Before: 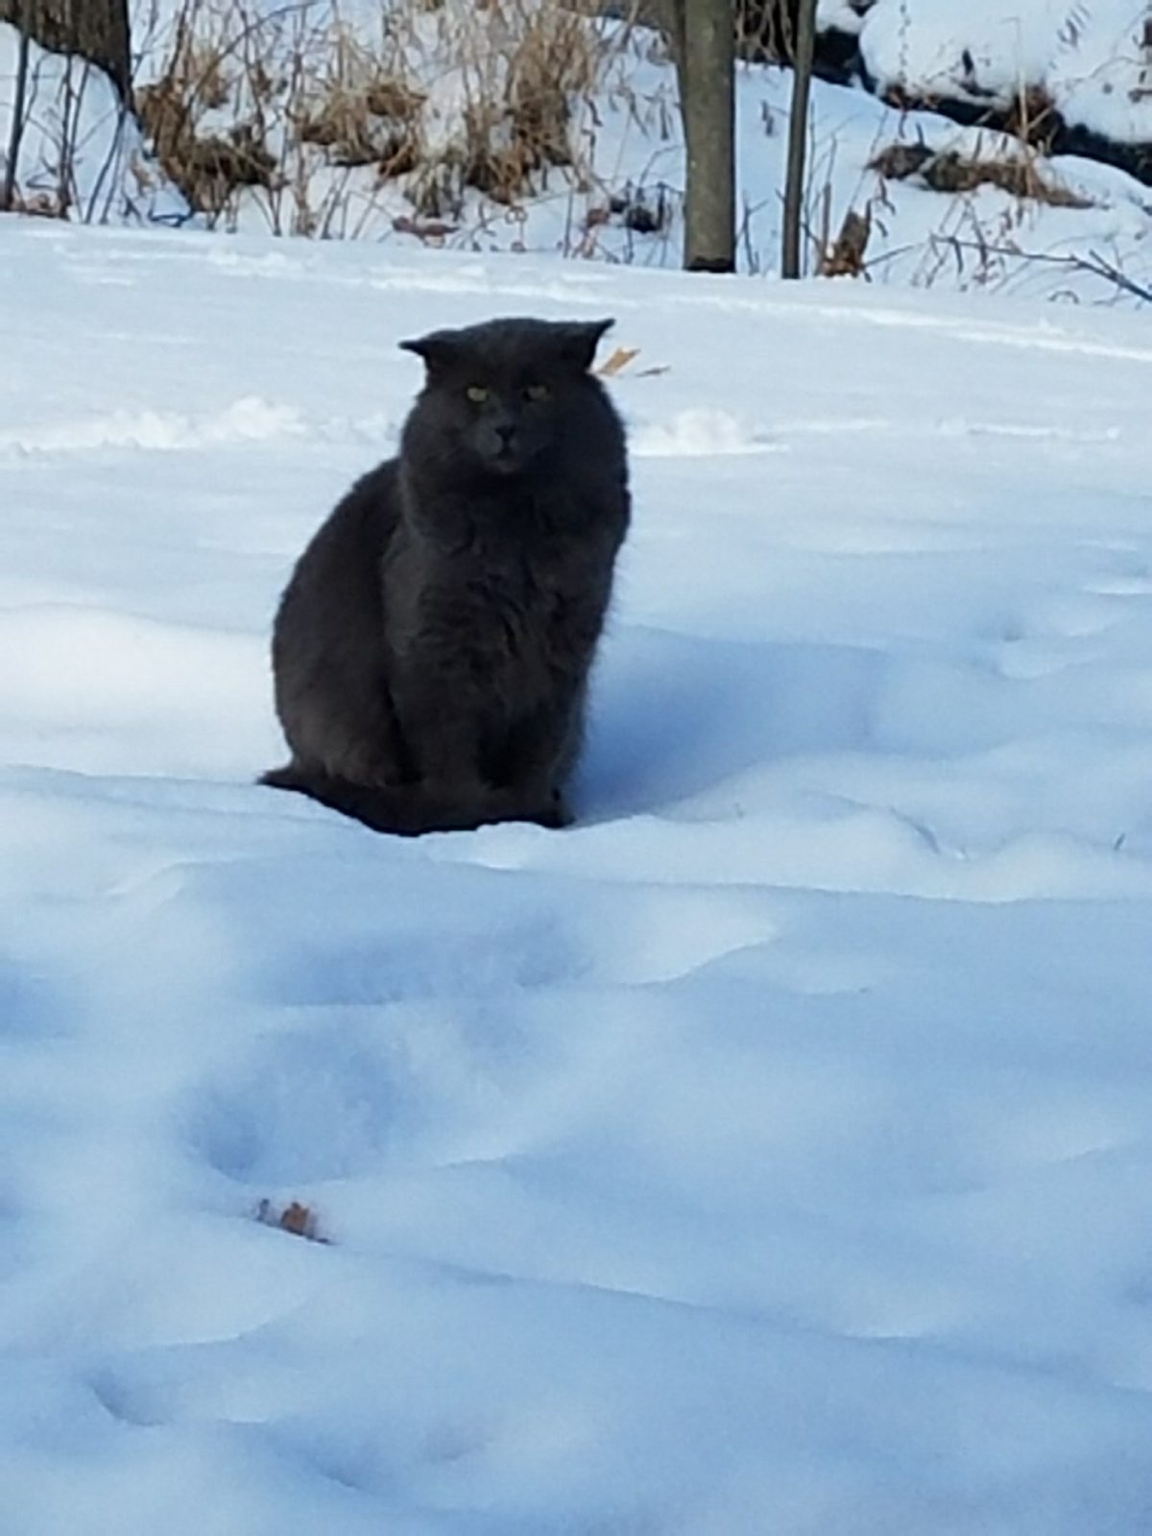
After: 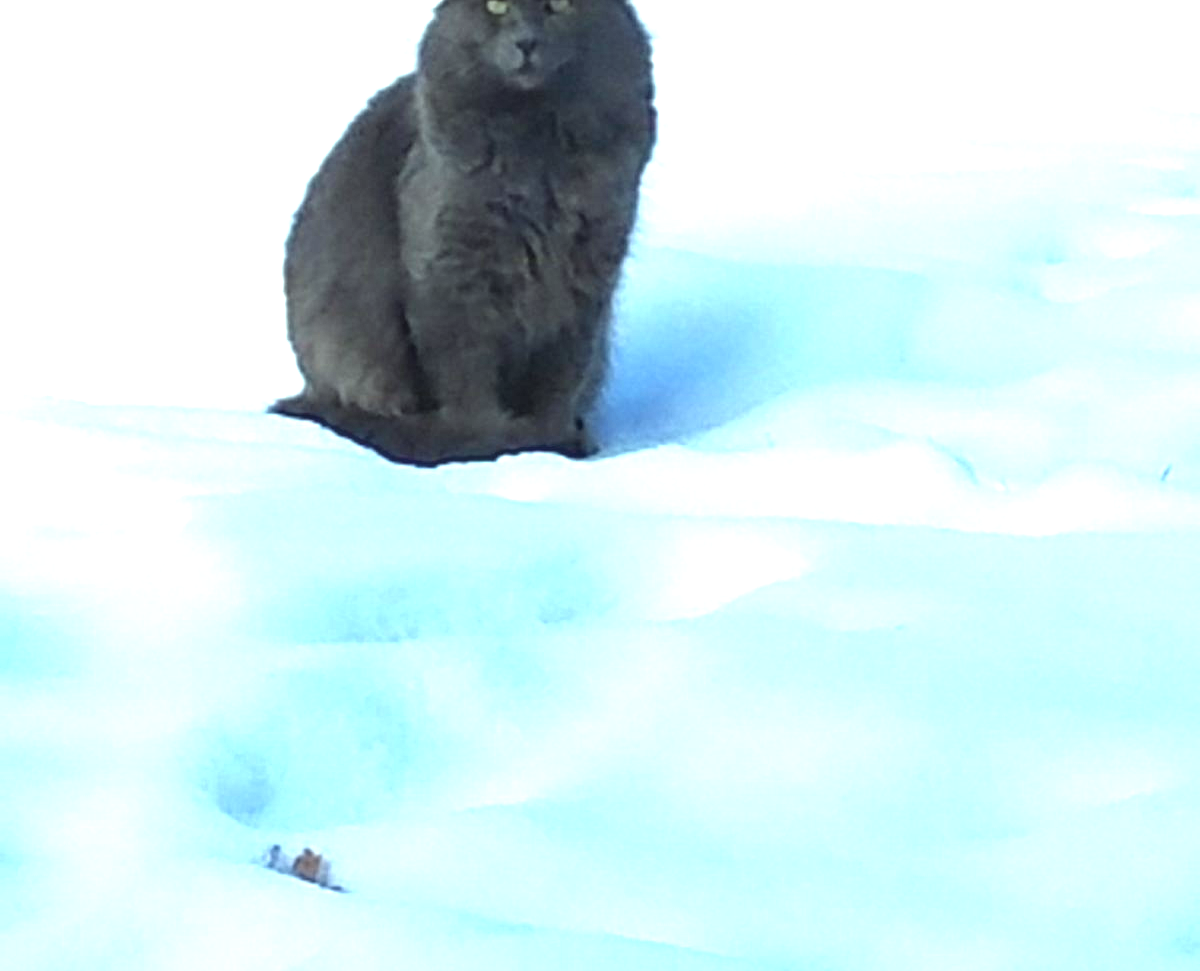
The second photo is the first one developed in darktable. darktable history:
local contrast: on, module defaults
crop and rotate: top 25.357%, bottom 13.942%
color correction: highlights a* -8, highlights b* 3.1
exposure: black level correction 0, exposure 1.45 EV, compensate exposure bias true, compensate highlight preservation false
